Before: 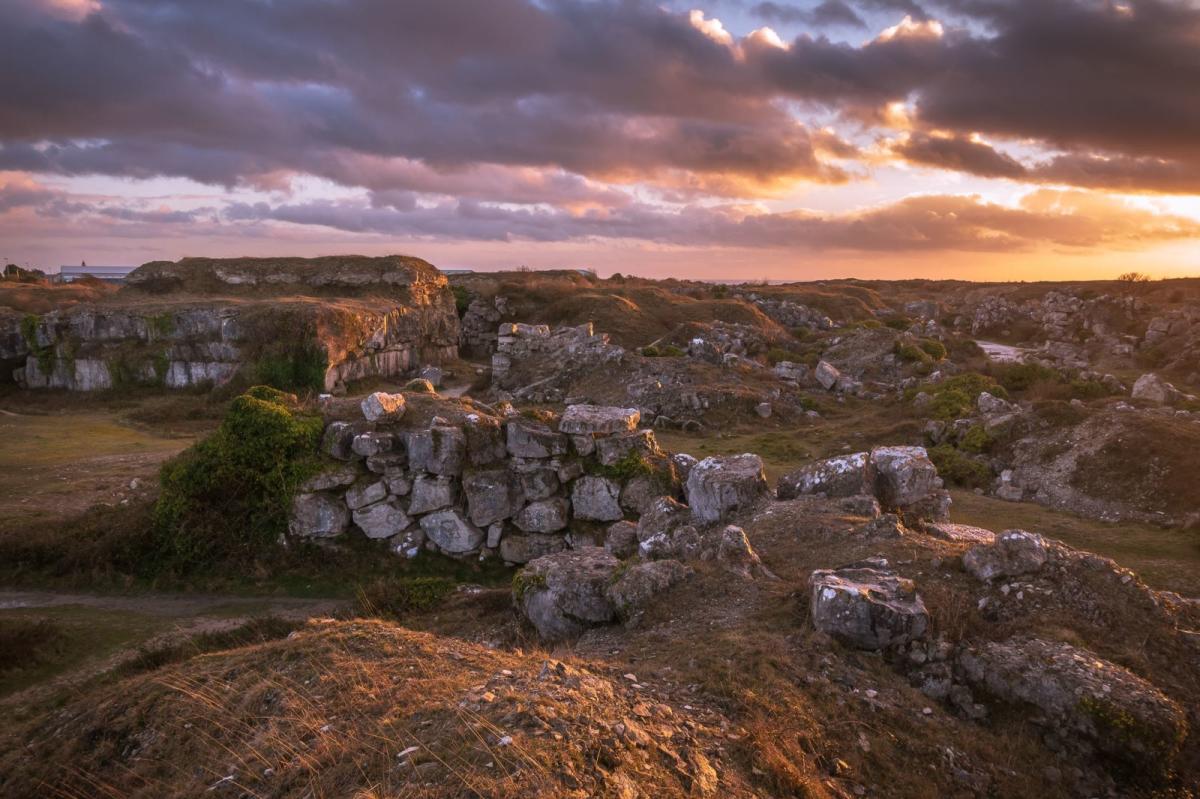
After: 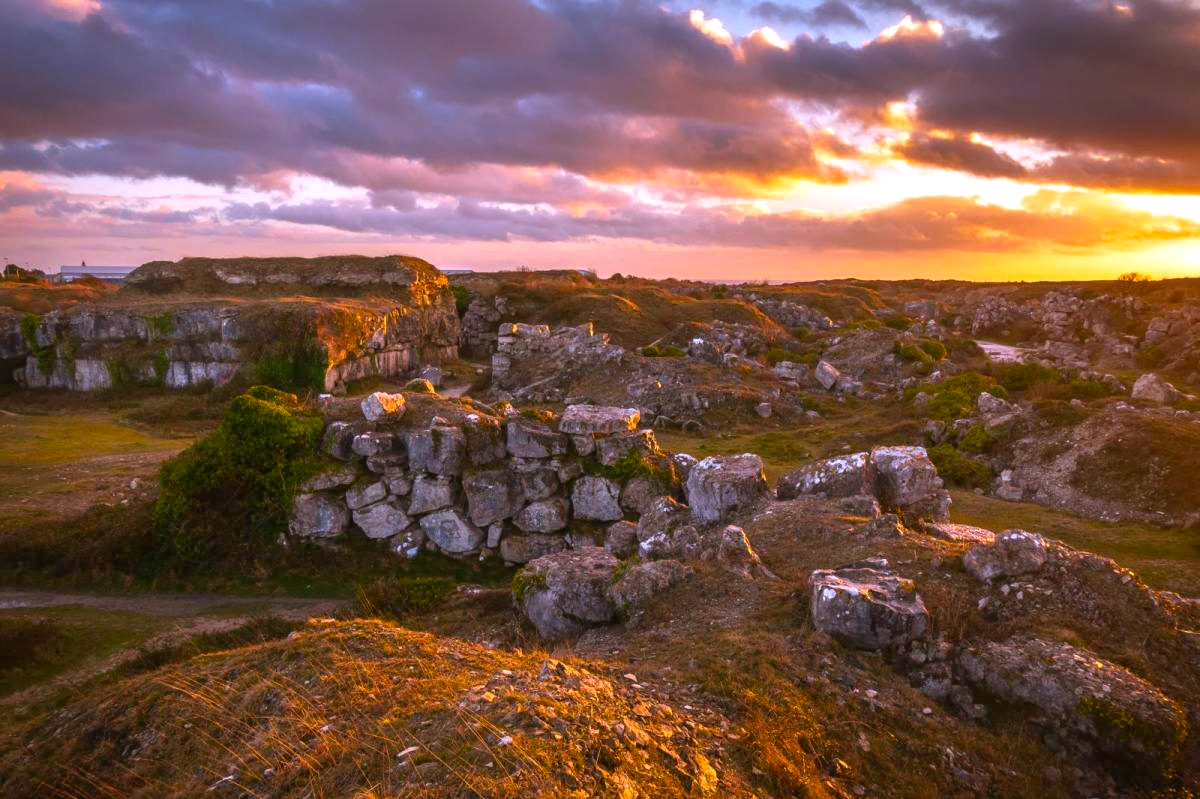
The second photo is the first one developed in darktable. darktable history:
exposure: black level correction -0.002, exposure 0.54 EV, compensate highlight preservation false
color balance rgb: power › luminance -8.764%, perceptual saturation grading › global saturation 36.088%, perceptual saturation grading › shadows 35.312%, global vibrance 20%
